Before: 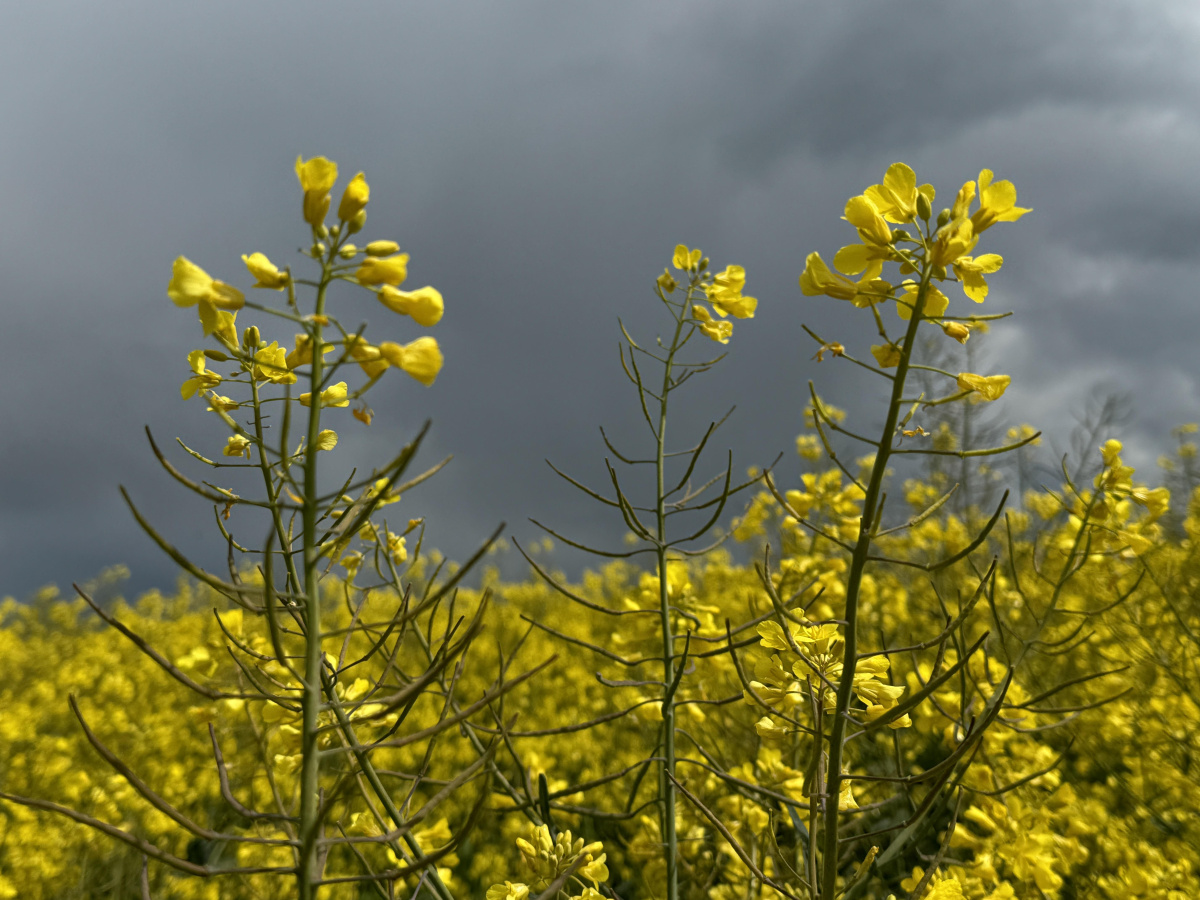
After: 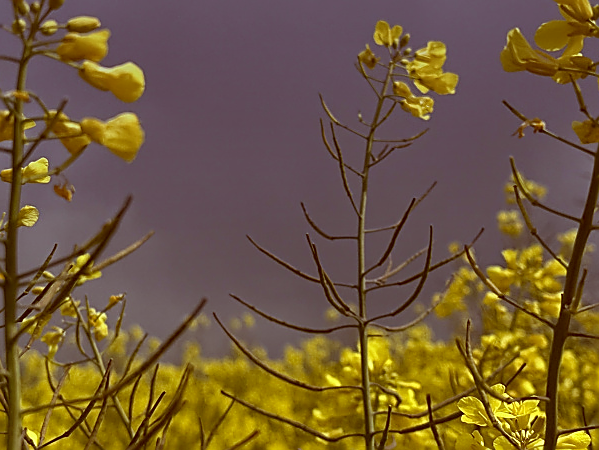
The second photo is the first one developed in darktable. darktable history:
color correction: highlights a* -7.23, highlights b* -0.161, shadows a* 20.08, shadows b* 11.73
sharpen: radius 1.4, amount 1.25, threshold 0.7
crop: left 25%, top 25%, right 25%, bottom 25%
graduated density: hue 238.83°, saturation 50%
